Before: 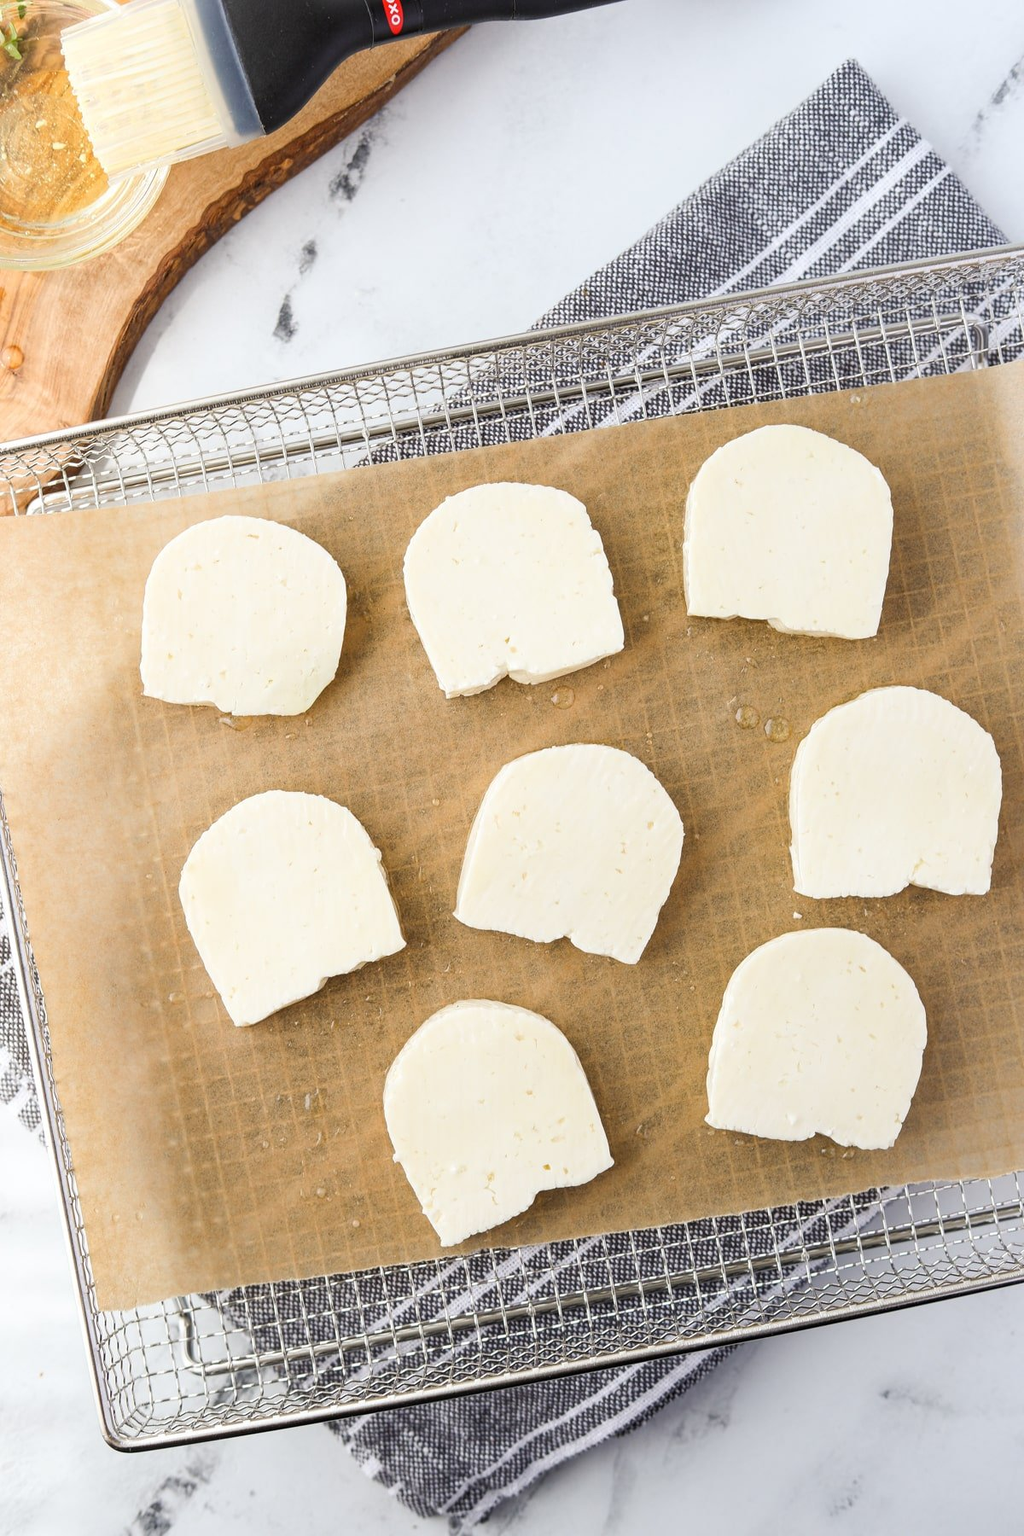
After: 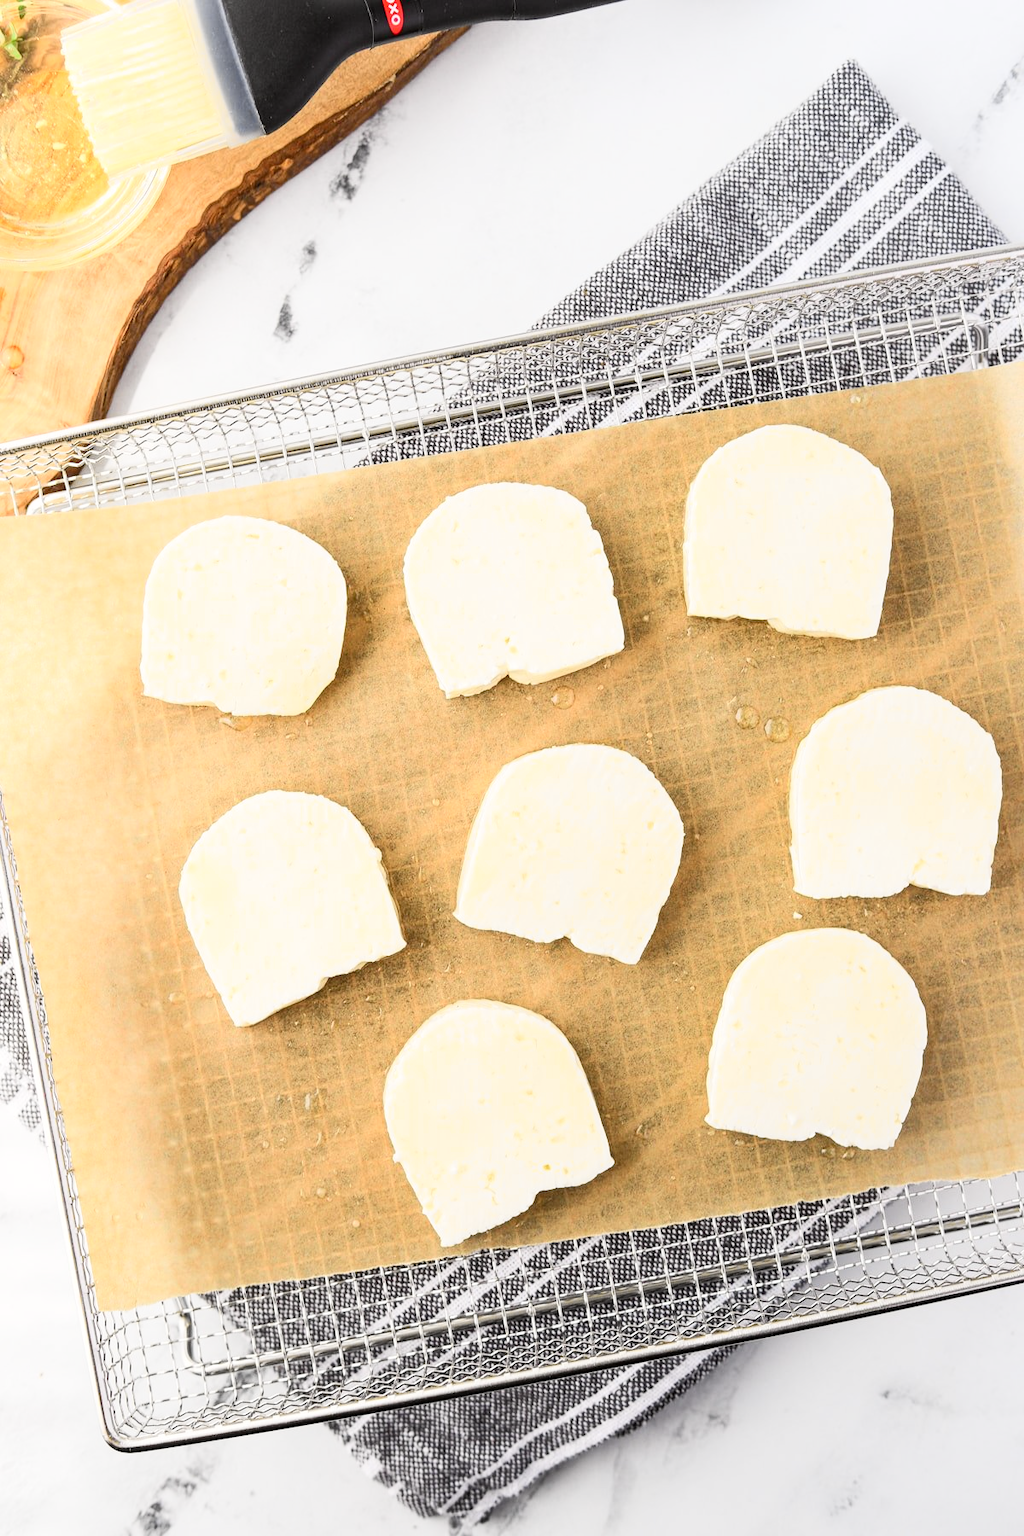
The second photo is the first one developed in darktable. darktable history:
tone curve: curves: ch0 [(0, 0) (0.055, 0.05) (0.258, 0.287) (0.434, 0.526) (0.517, 0.648) (0.745, 0.874) (1, 1)]; ch1 [(0, 0) (0.346, 0.307) (0.418, 0.383) (0.46, 0.439) (0.482, 0.493) (0.502, 0.503) (0.517, 0.514) (0.55, 0.561) (0.588, 0.603) (0.646, 0.688) (1, 1)]; ch2 [(0, 0) (0.346, 0.34) (0.431, 0.45) (0.485, 0.499) (0.5, 0.503) (0.527, 0.525) (0.545, 0.562) (0.679, 0.706) (1, 1)], color space Lab, independent channels, preserve colors none
